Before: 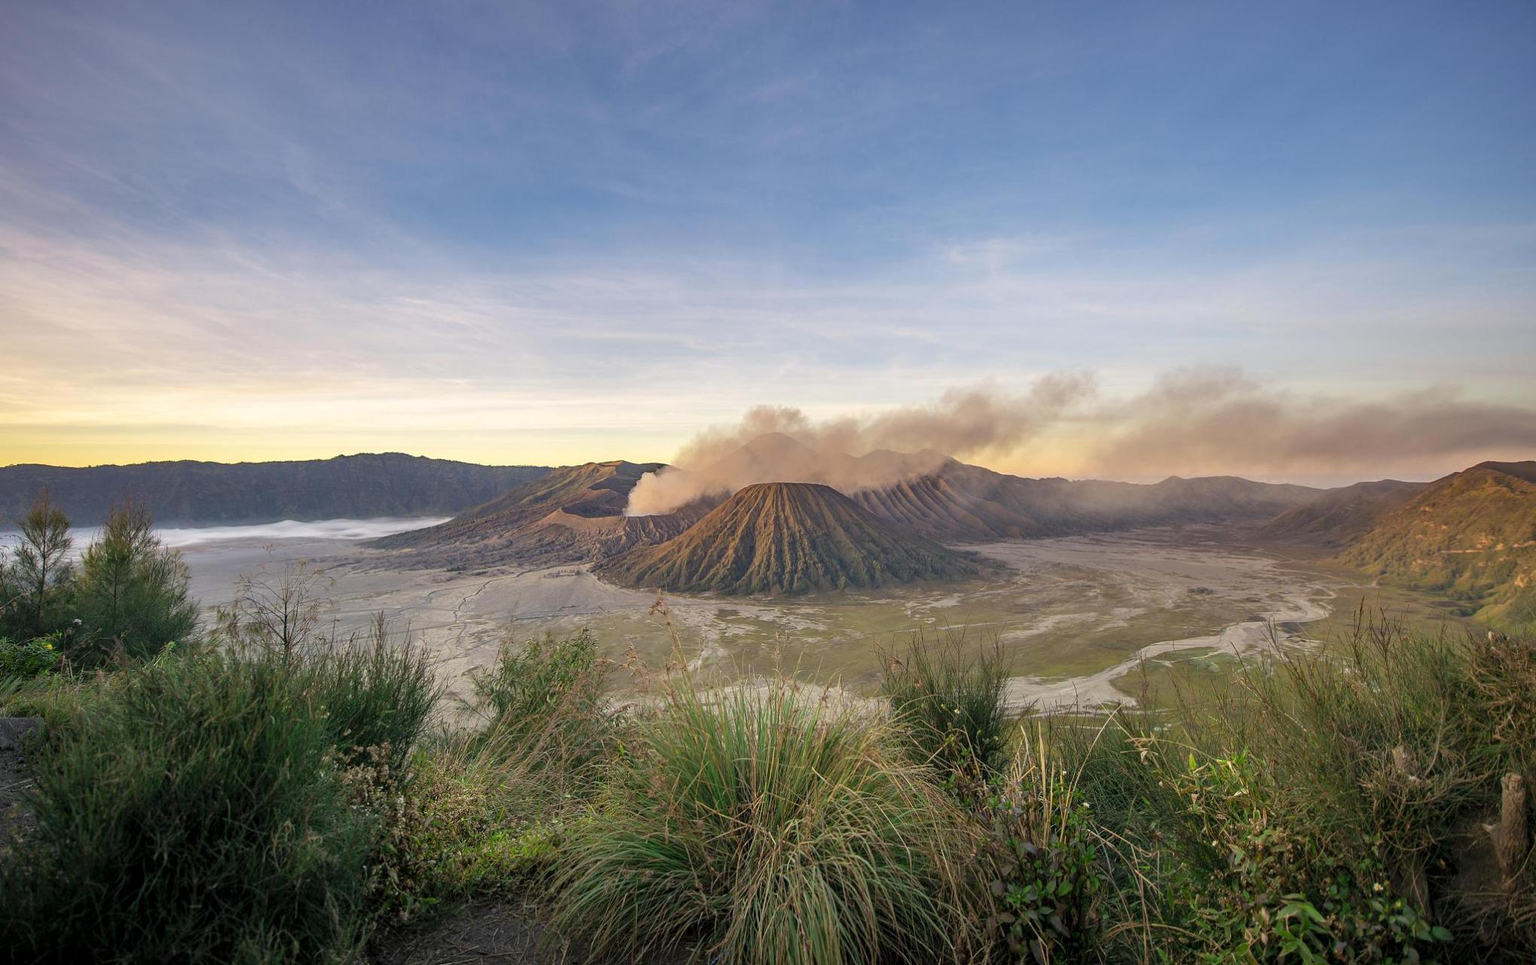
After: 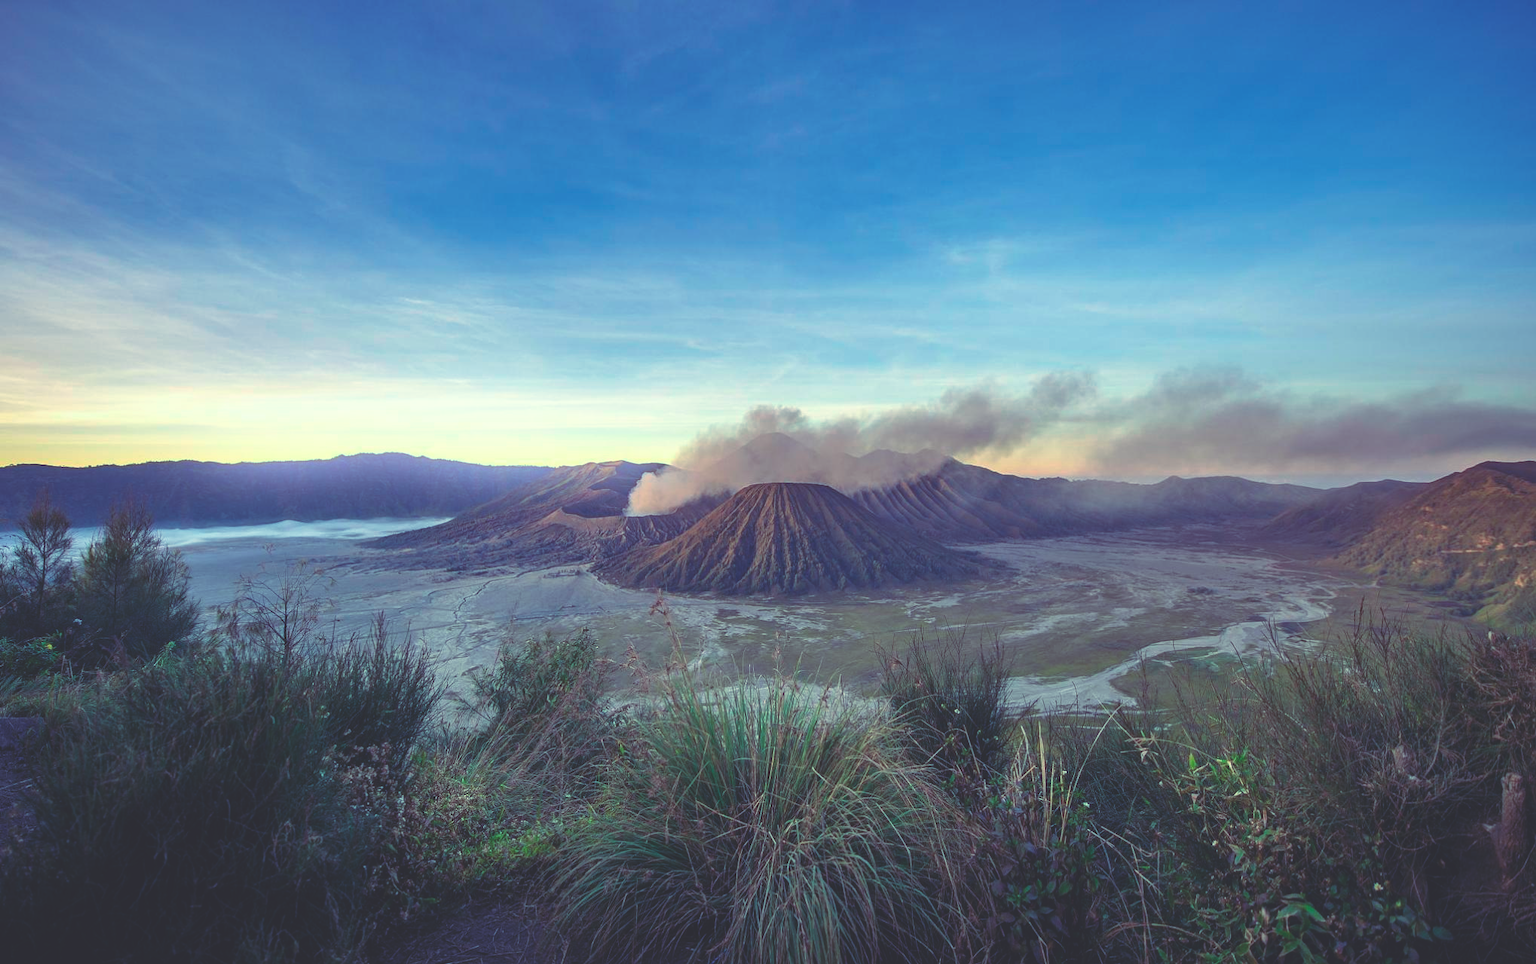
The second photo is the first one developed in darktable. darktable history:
bloom: size 9%, threshold 100%, strength 7%
rgb curve: curves: ch0 [(0, 0.186) (0.314, 0.284) (0.576, 0.466) (0.805, 0.691) (0.936, 0.886)]; ch1 [(0, 0.186) (0.314, 0.284) (0.581, 0.534) (0.771, 0.746) (0.936, 0.958)]; ch2 [(0, 0.216) (0.275, 0.39) (1, 1)], mode RGB, independent channels, compensate middle gray true, preserve colors none
